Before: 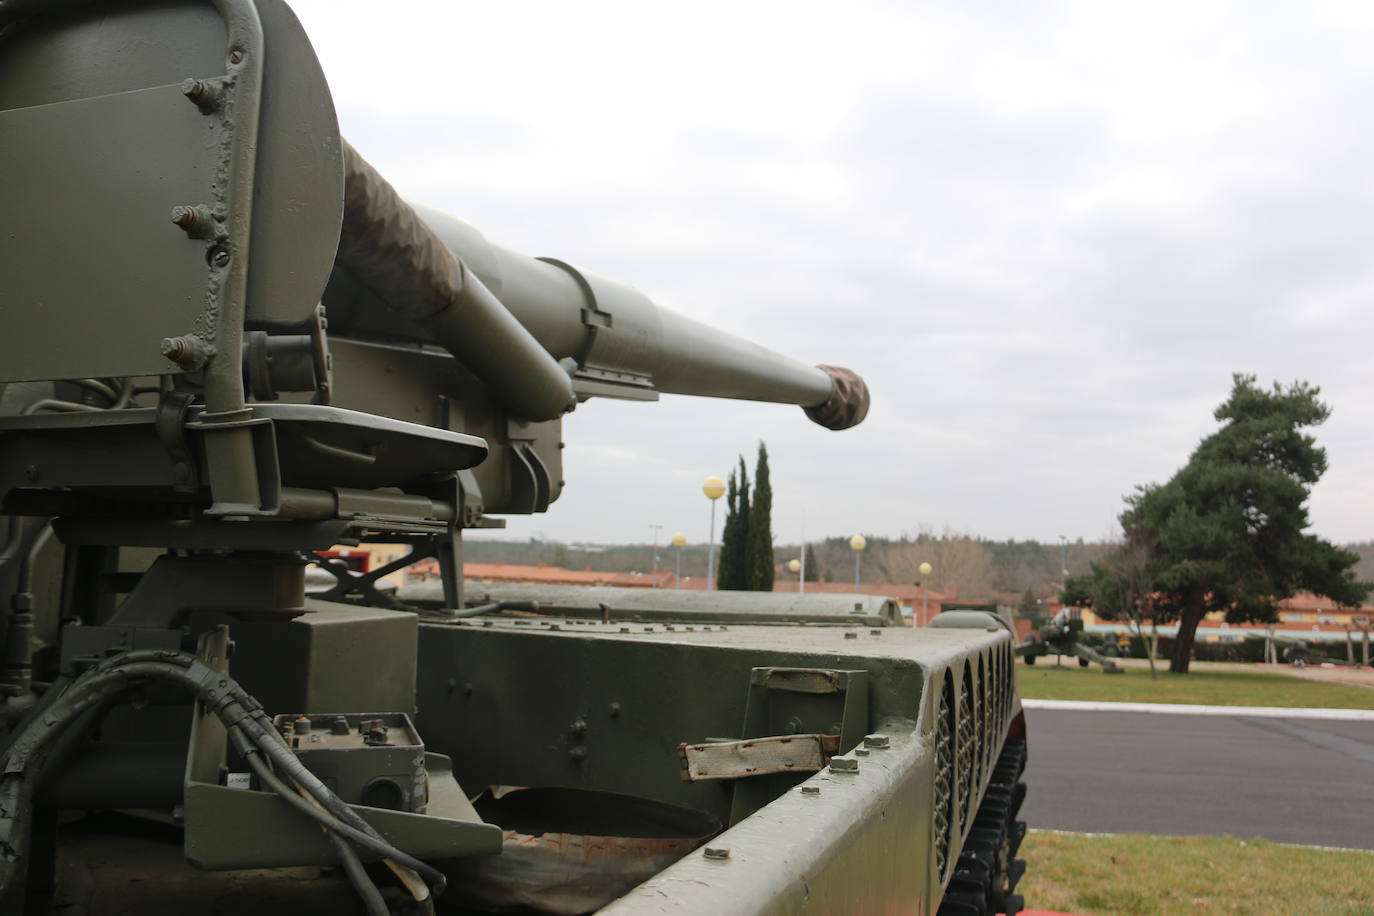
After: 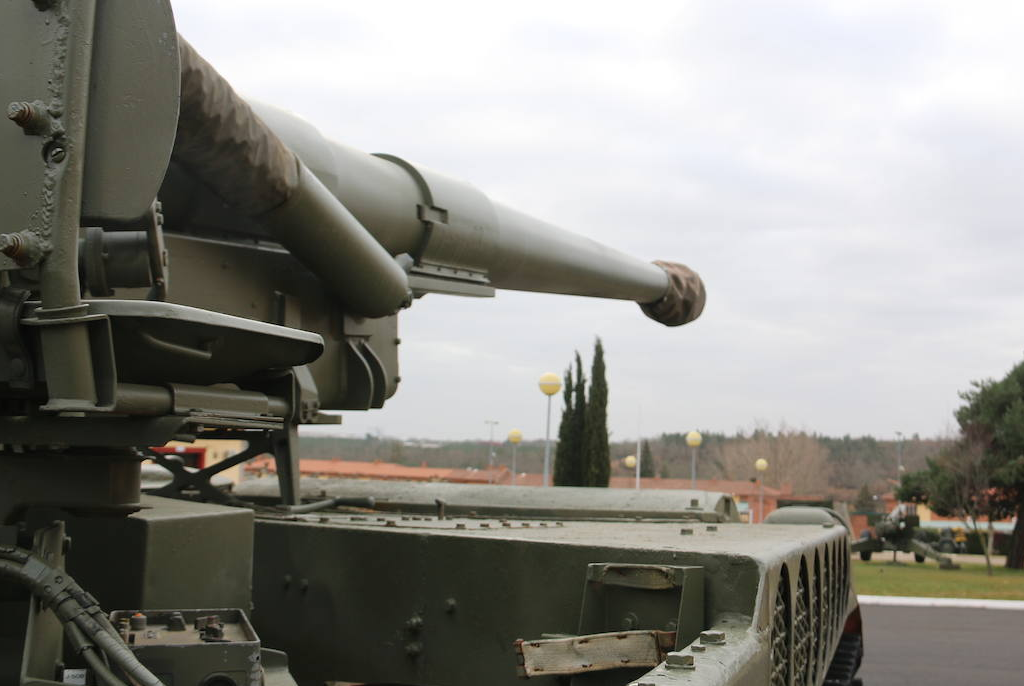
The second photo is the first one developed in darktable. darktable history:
crop and rotate: left 11.945%, top 11.417%, right 13.477%, bottom 13.645%
